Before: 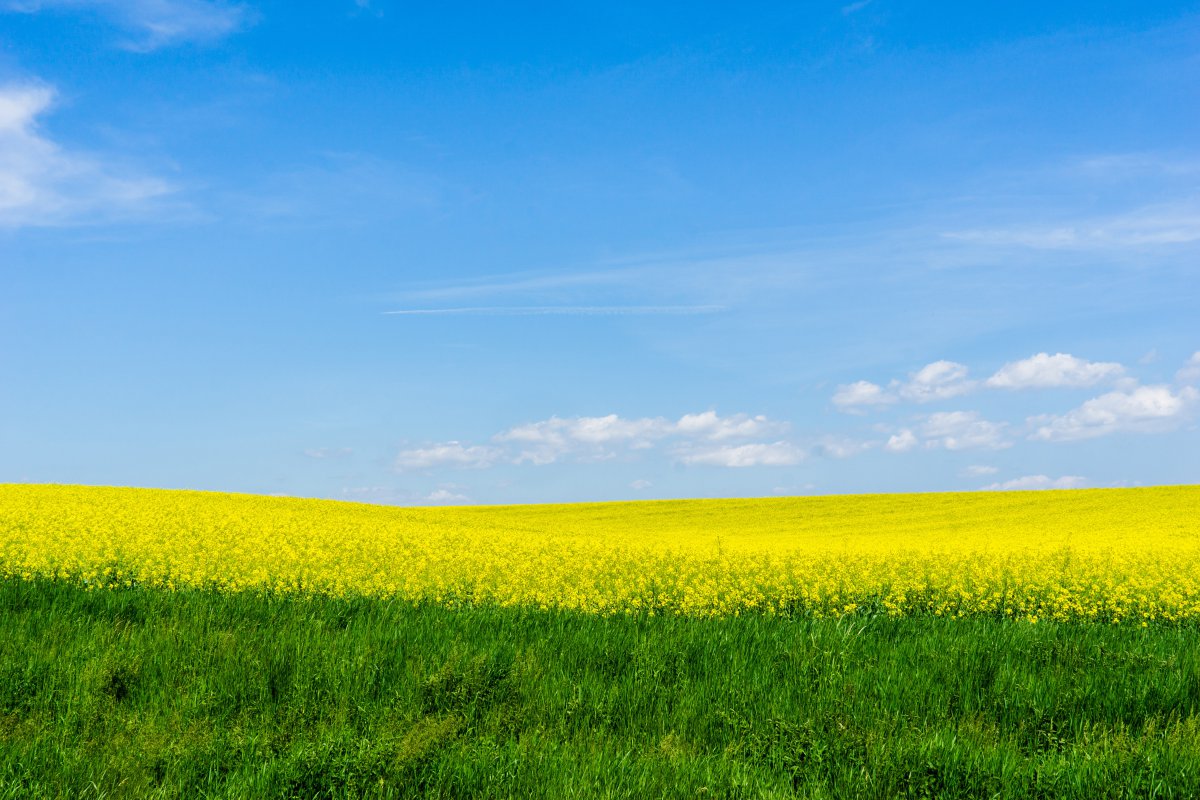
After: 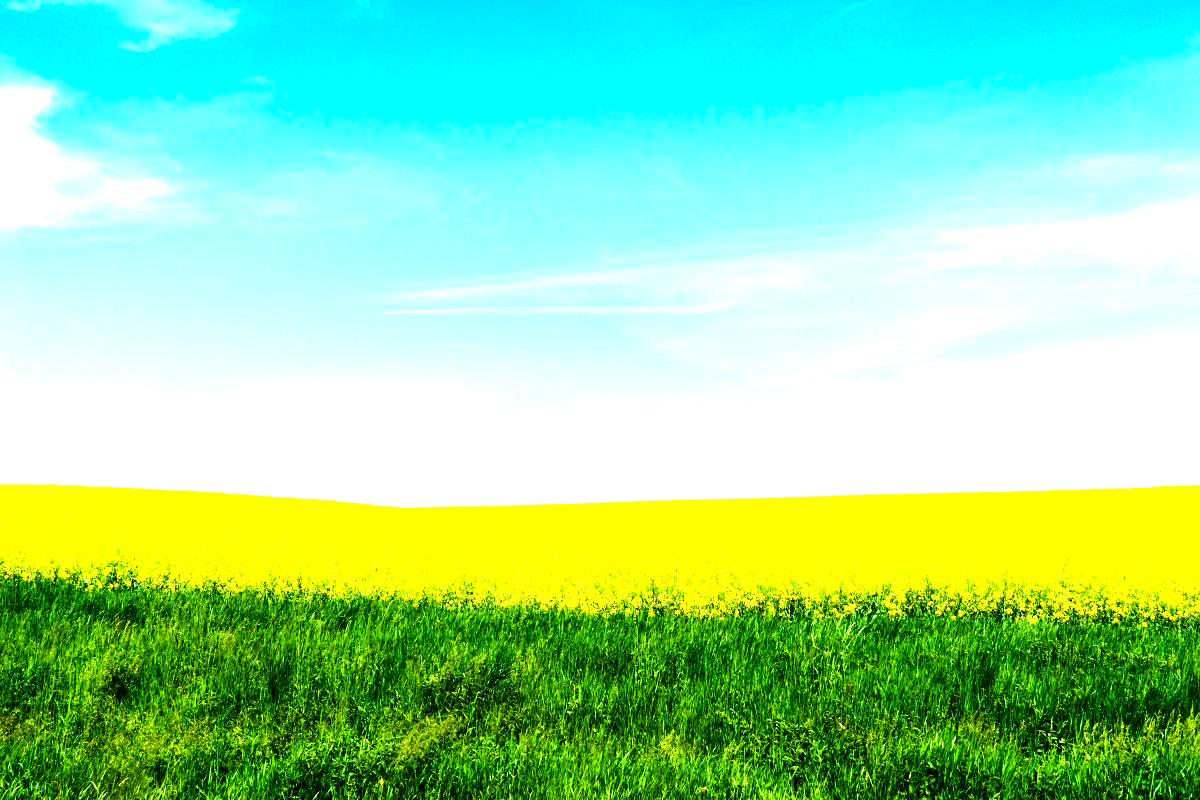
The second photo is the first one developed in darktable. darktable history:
exposure: exposure 1 EV, compensate highlight preservation false
tone equalizer: -8 EV -0.75 EV, -7 EV -0.7 EV, -6 EV -0.6 EV, -5 EV -0.4 EV, -3 EV 0.4 EV, -2 EV 0.6 EV, -1 EV 0.7 EV, +0 EV 0.75 EV, edges refinement/feathering 500, mask exposure compensation -1.57 EV, preserve details no
contrast brightness saturation: contrast 0.07, brightness -0.14, saturation 0.11
white balance: red 0.976, blue 1.04
